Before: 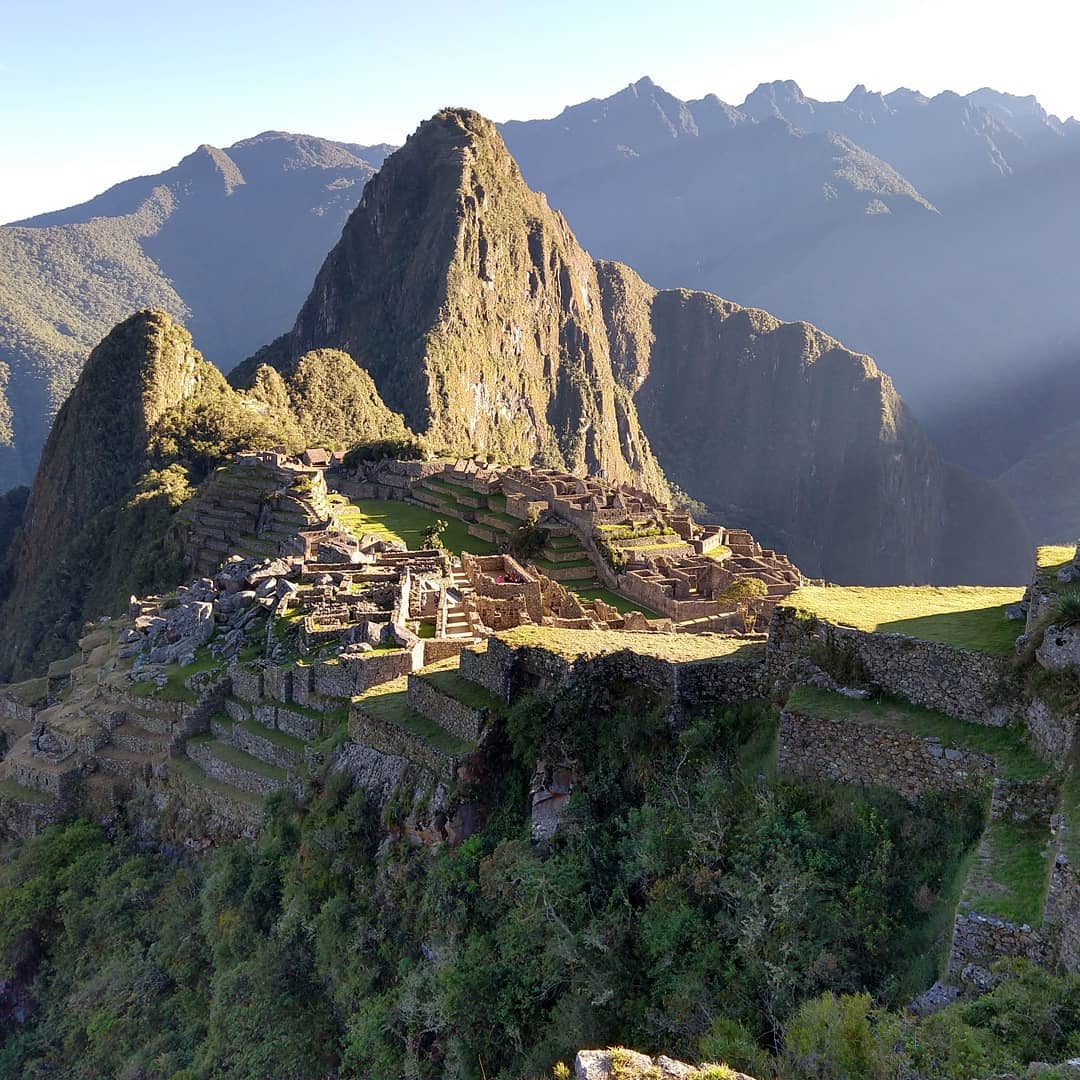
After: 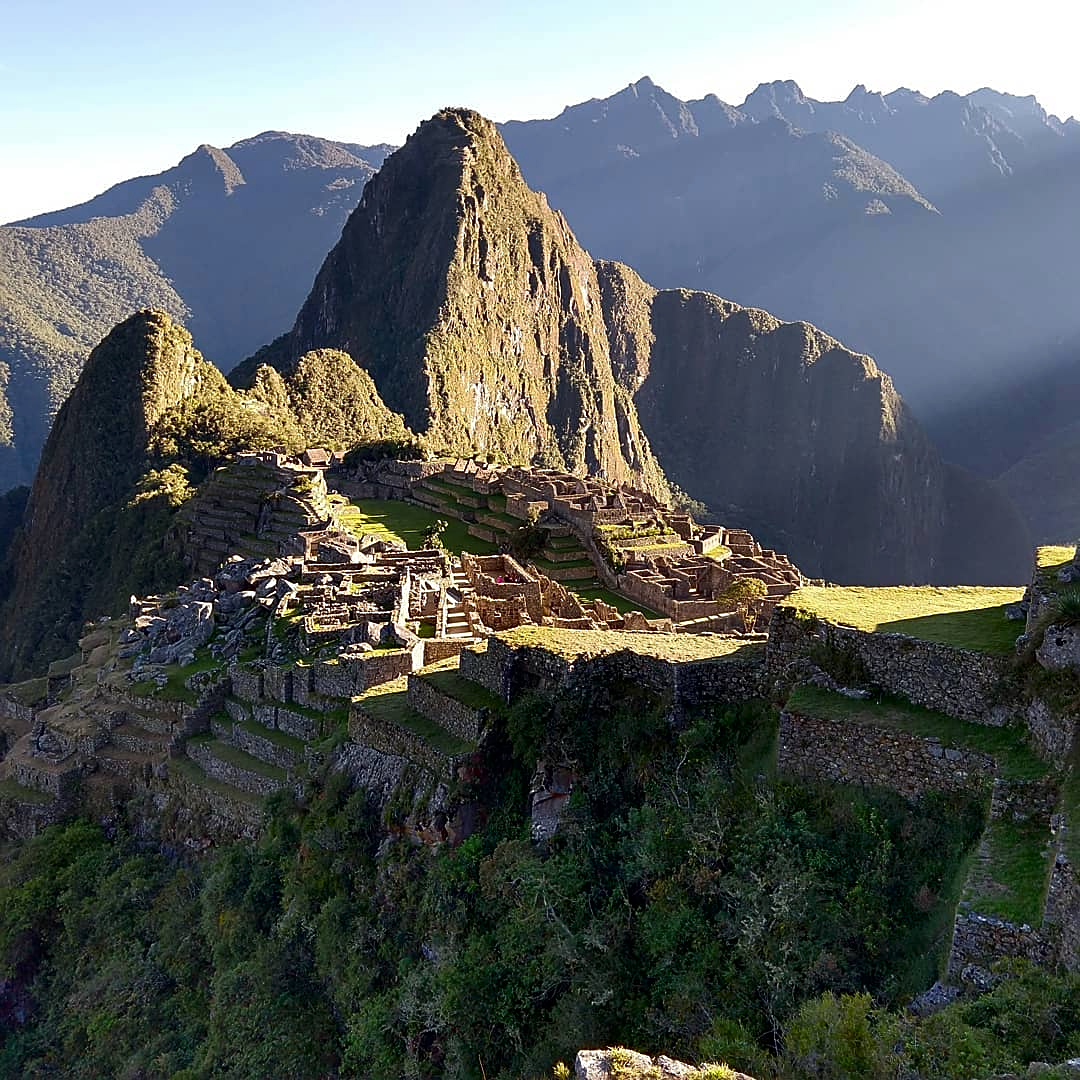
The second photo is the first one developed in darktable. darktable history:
sharpen: on, module defaults
contrast brightness saturation: contrast 0.07, brightness -0.13, saturation 0.06
